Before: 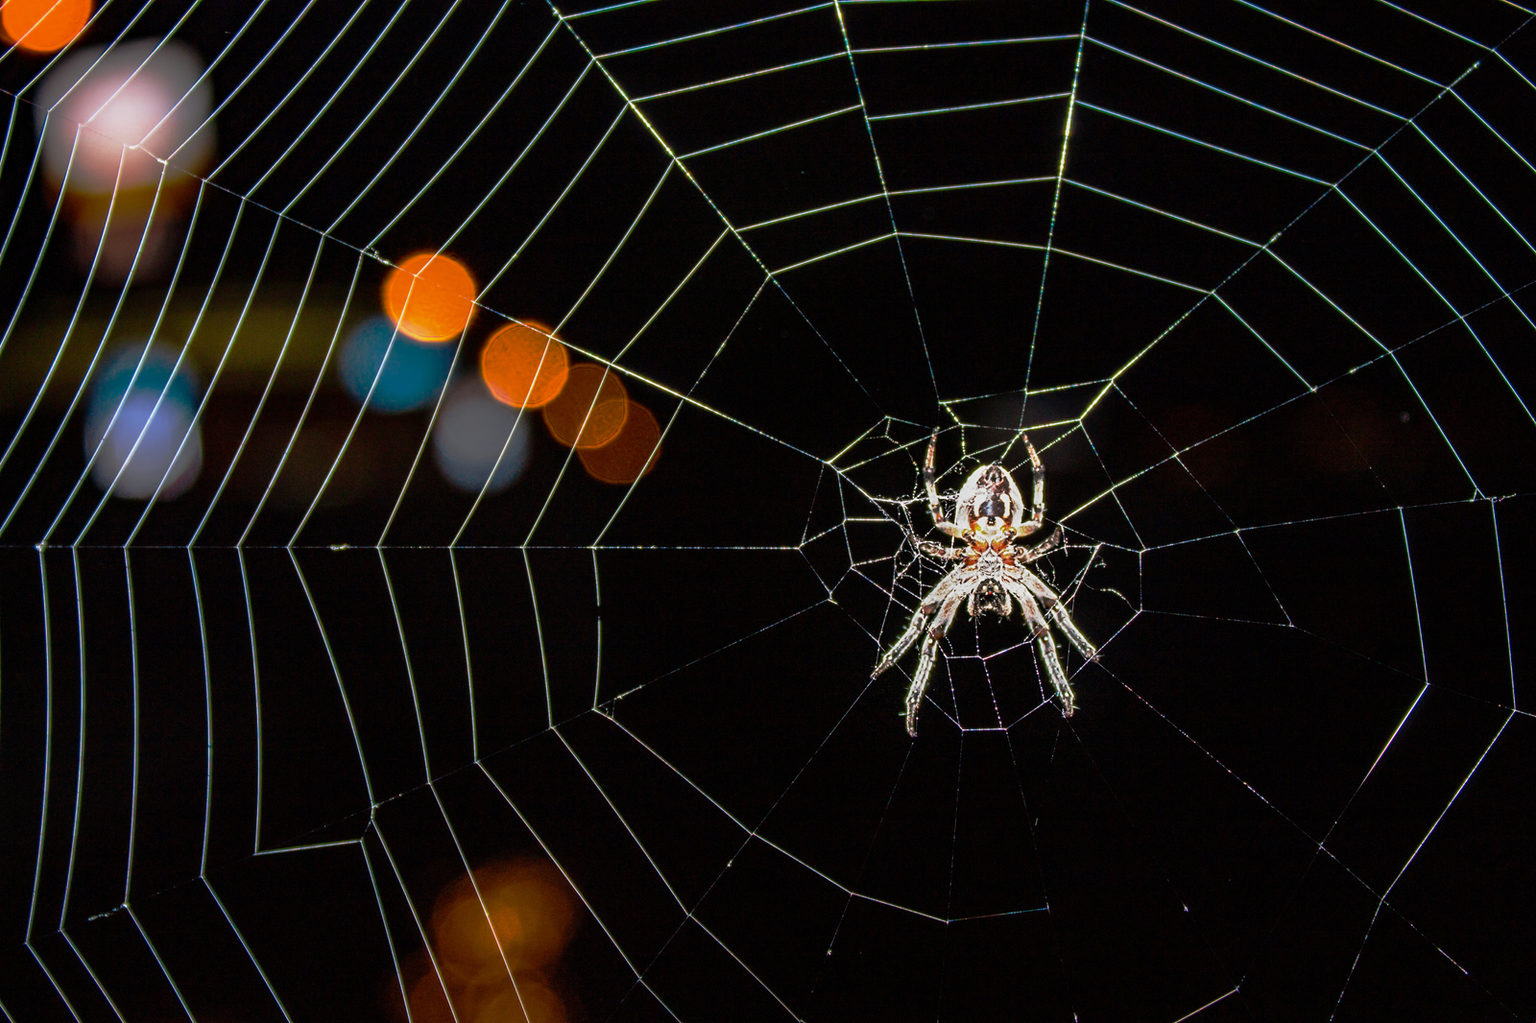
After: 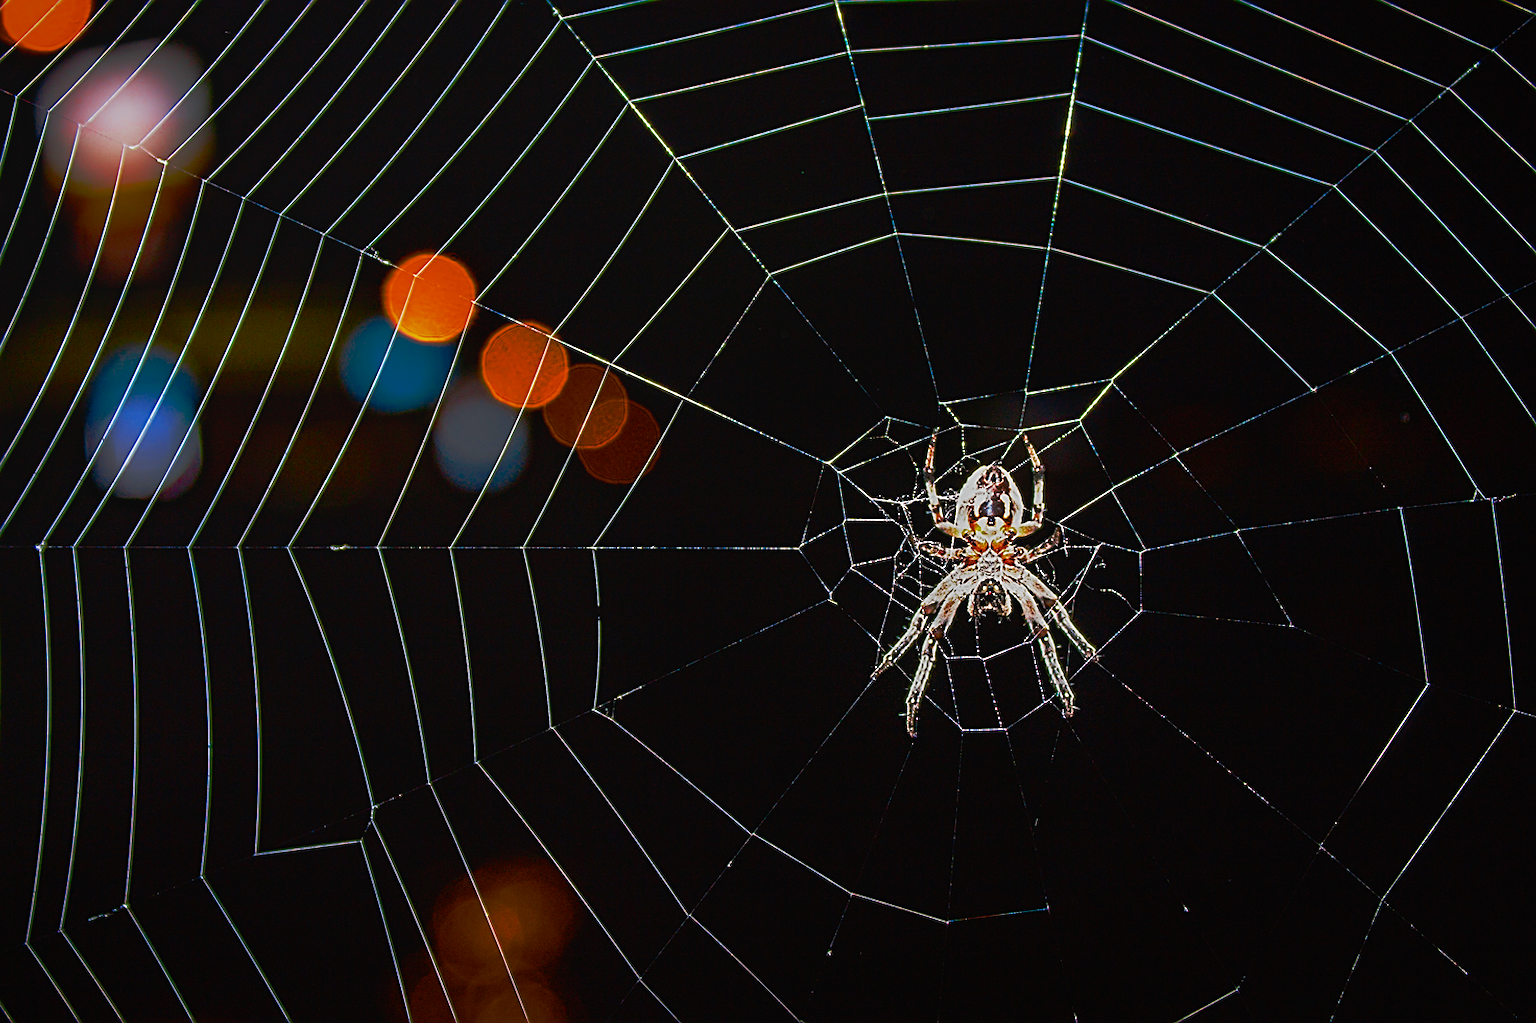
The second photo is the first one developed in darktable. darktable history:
vignetting: fall-off radius 69.56%, brightness -0.314, saturation -0.061, center (-0.032, -0.048), automatic ratio true
color balance rgb: perceptual saturation grading › global saturation 20%, perceptual saturation grading › highlights -25.032%, perceptual saturation grading › shadows 49.71%, perceptual brilliance grading › highlights 11.574%, global vibrance 20%
sharpen: amount 0.739
local contrast: detail 69%
haze removal: compatibility mode true, adaptive false
